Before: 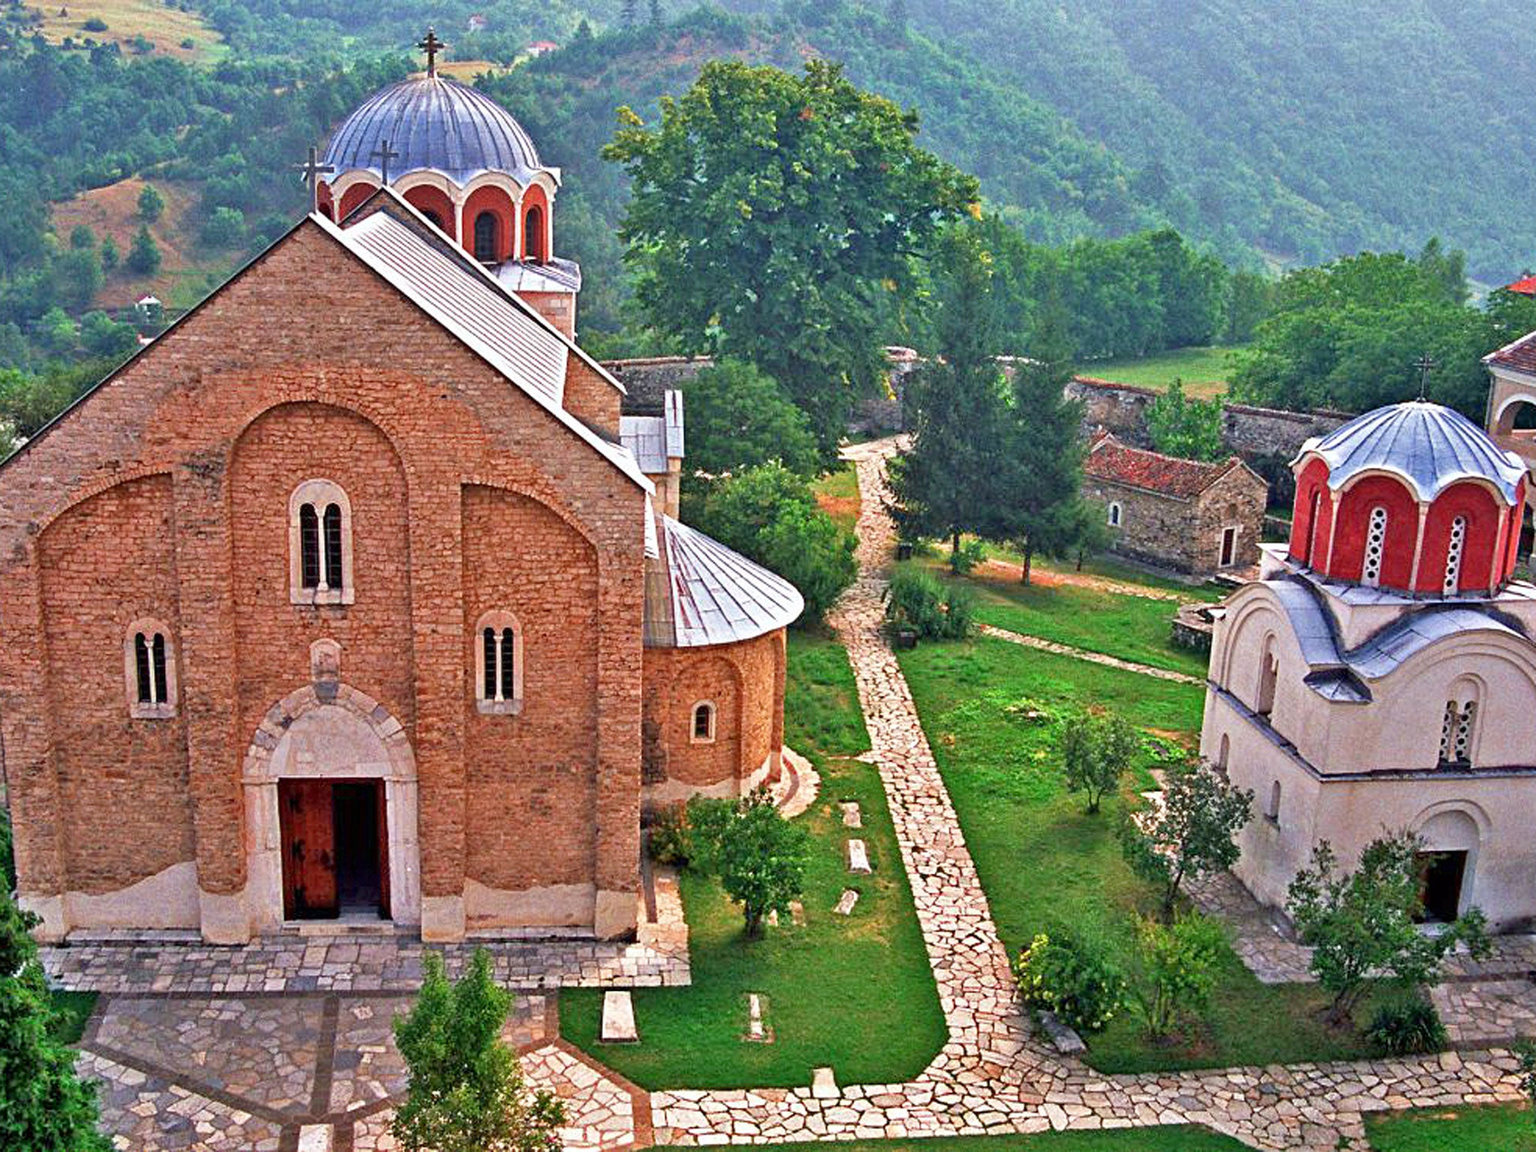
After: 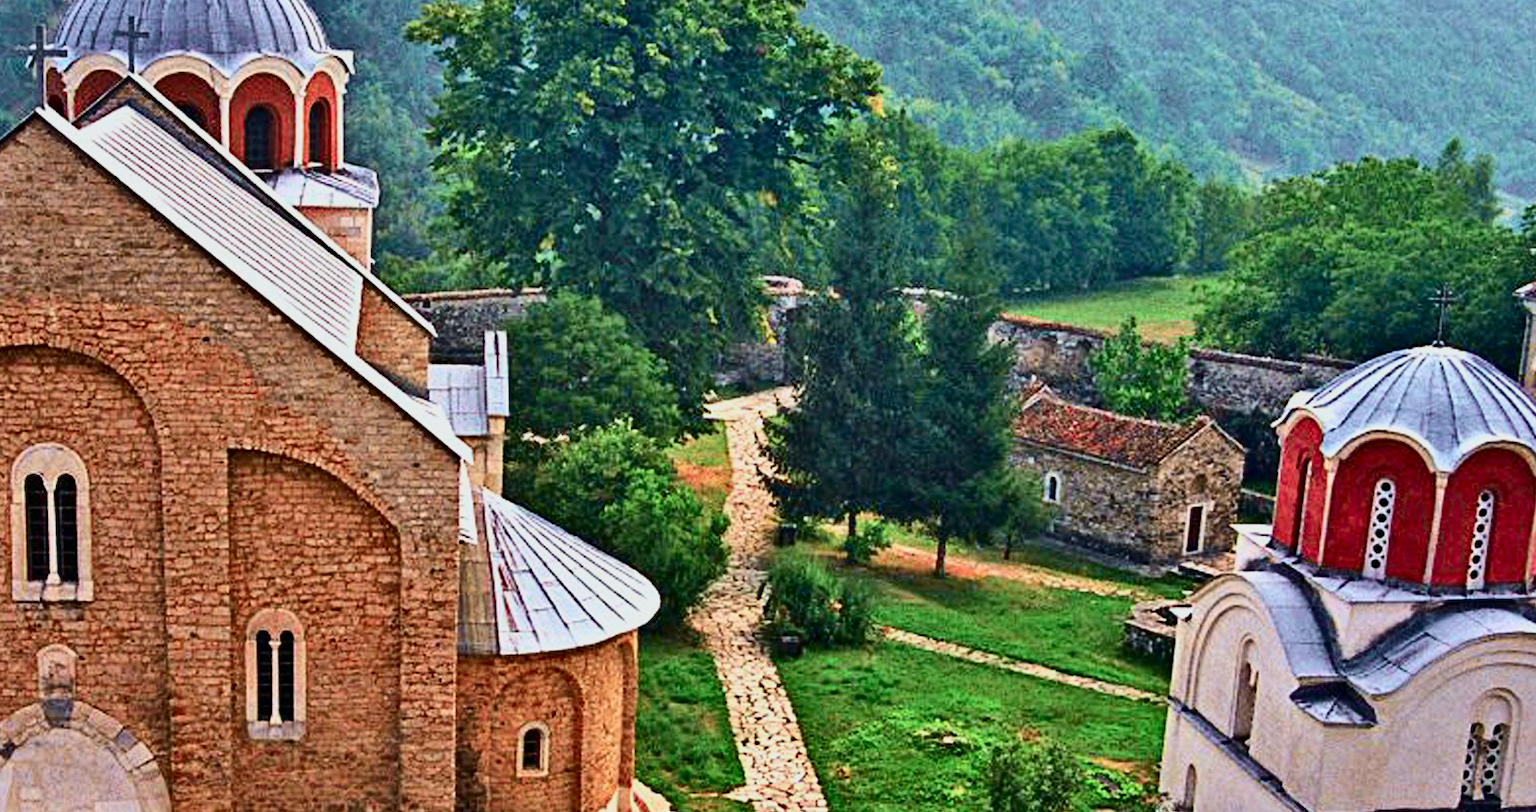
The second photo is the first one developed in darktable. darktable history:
contrast brightness saturation: saturation -0.065
contrast equalizer: y [[0.5 ×6], [0.5 ×6], [0.975, 0.964, 0.925, 0.865, 0.793, 0.721], [0 ×6], [0 ×6]], mix -0.988
exposure: black level correction 0, exposure -0.727 EV, compensate exposure bias true, compensate highlight preservation false
tone equalizer: -8 EV -0.451 EV, -7 EV -0.389 EV, -6 EV -0.343 EV, -5 EV -0.199 EV, -3 EV 0.191 EV, -2 EV 0.312 EV, -1 EV 0.369 EV, +0 EV 0.447 EV, edges refinement/feathering 500, mask exposure compensation -1.57 EV, preserve details no
tone curve: curves: ch0 [(0, 0) (0.114, 0.083) (0.291, 0.3) (0.447, 0.535) (0.602, 0.712) (0.772, 0.864) (0.999, 0.978)]; ch1 [(0, 0) (0.389, 0.352) (0.458, 0.433) (0.486, 0.474) (0.509, 0.505) (0.535, 0.541) (0.555, 0.557) (0.677, 0.724) (1, 1)]; ch2 [(0, 0) (0.369, 0.388) (0.449, 0.431) (0.501, 0.5) (0.528, 0.552) (0.561, 0.596) (0.697, 0.721) (1, 1)], color space Lab, independent channels, preserve colors none
crop: left 18.307%, top 11.074%, right 2.361%, bottom 32.951%
